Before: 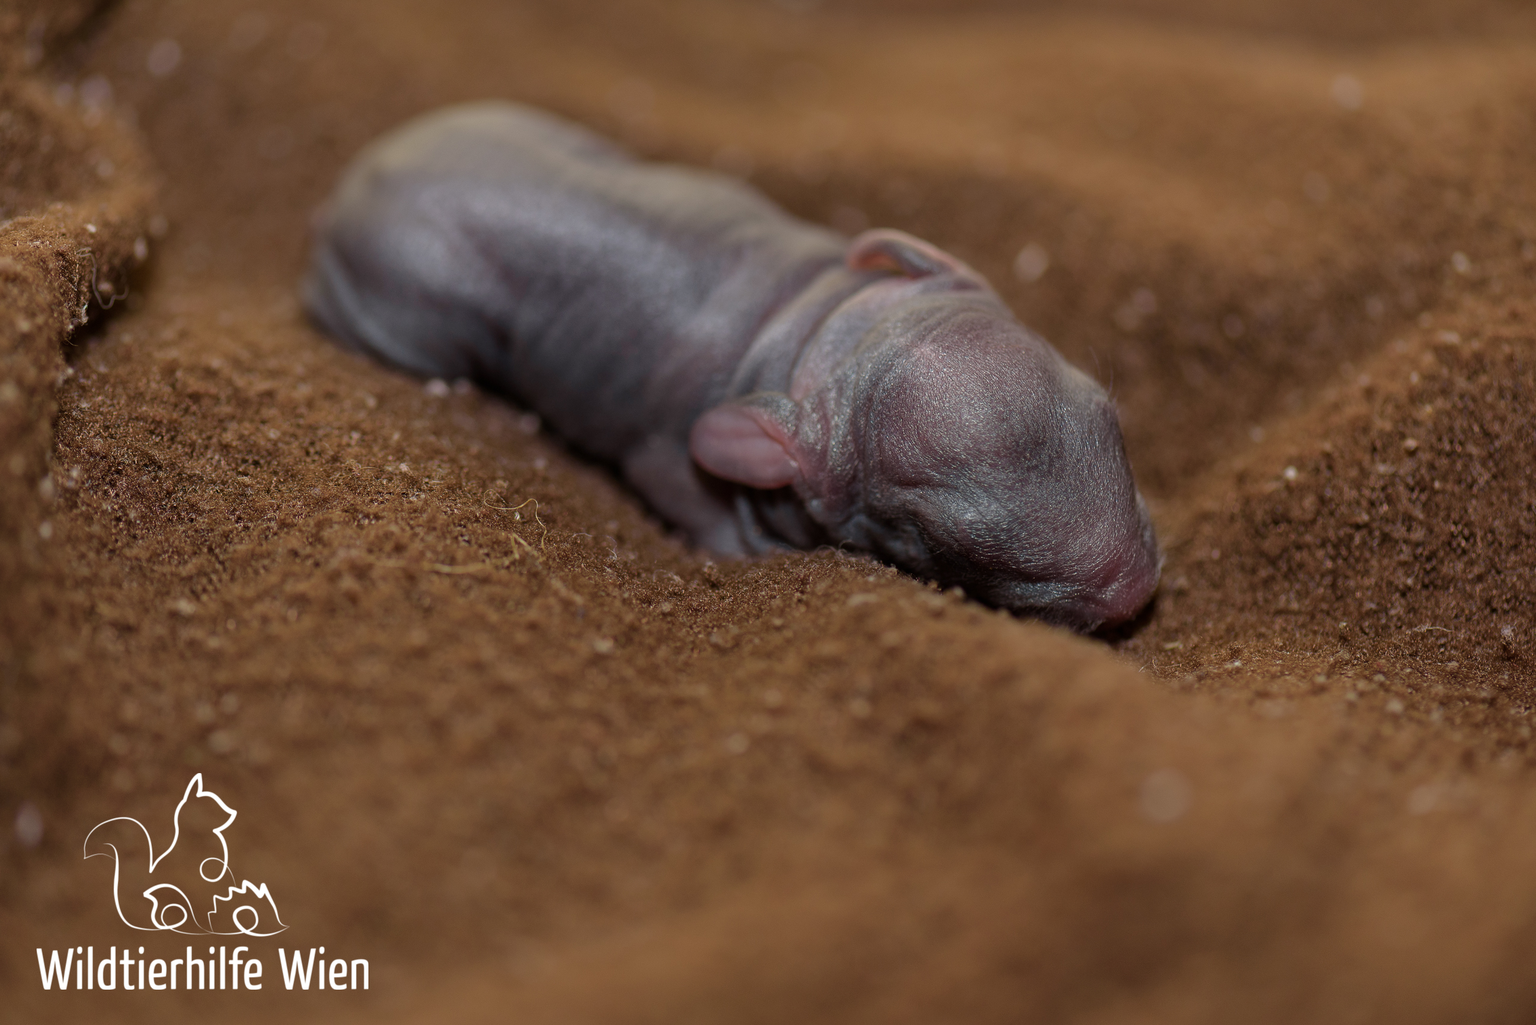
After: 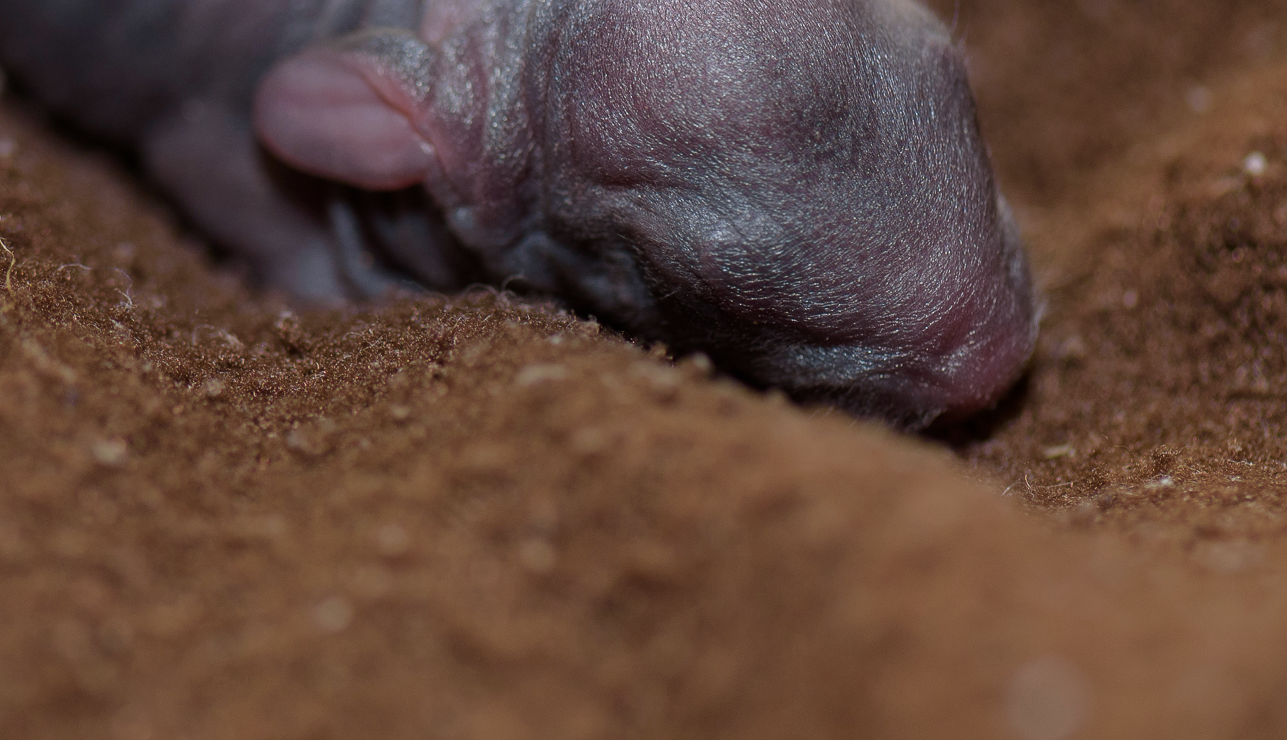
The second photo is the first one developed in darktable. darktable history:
crop: left 35.03%, top 36.625%, right 14.663%, bottom 20.057%
color calibration: illuminant as shot in camera, x 0.358, y 0.373, temperature 4628.91 K
